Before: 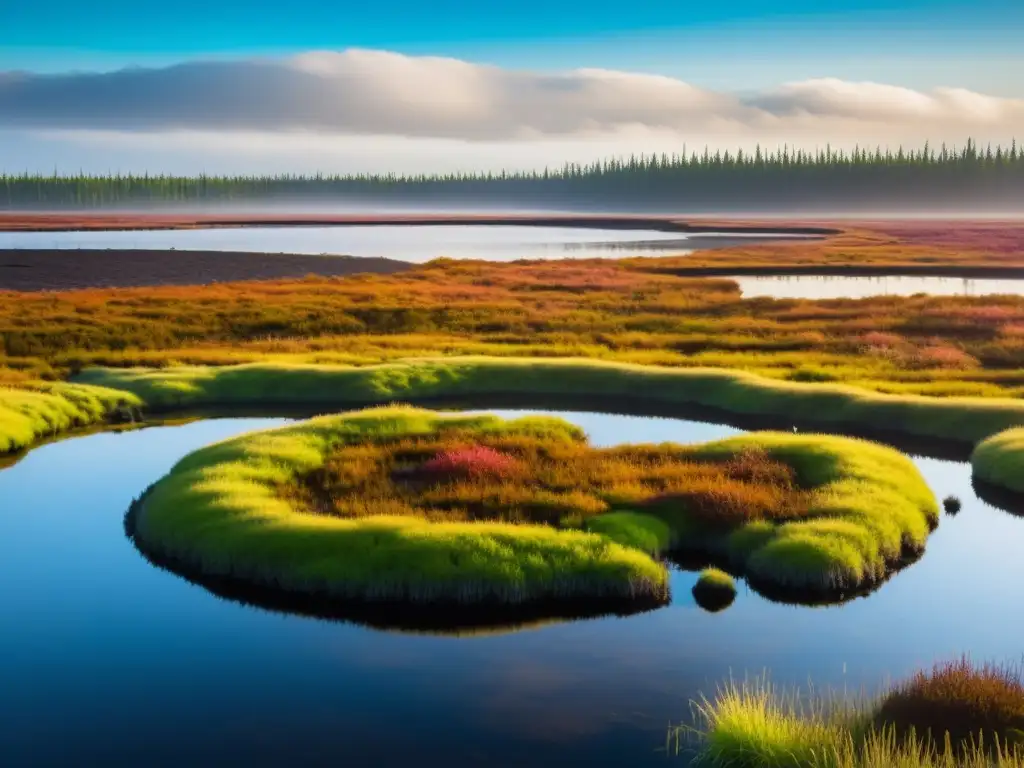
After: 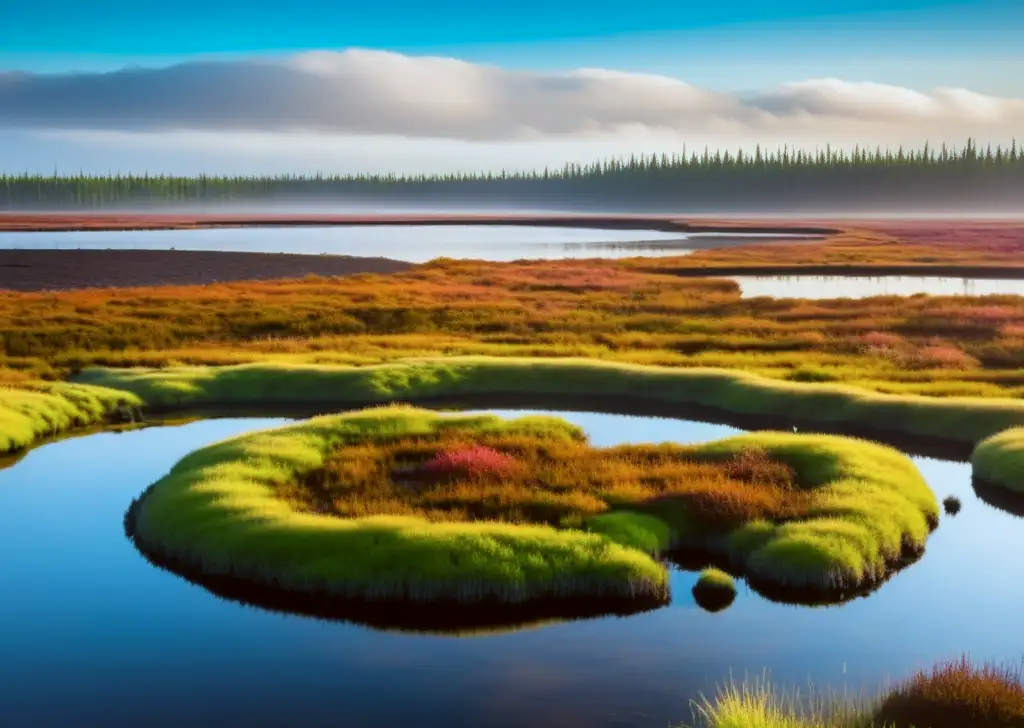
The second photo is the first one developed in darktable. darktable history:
crop and rotate: top 0.006%, bottom 5.103%
color correction: highlights a* -3.64, highlights b* -6.61, shadows a* 3.22, shadows b* 5.24
